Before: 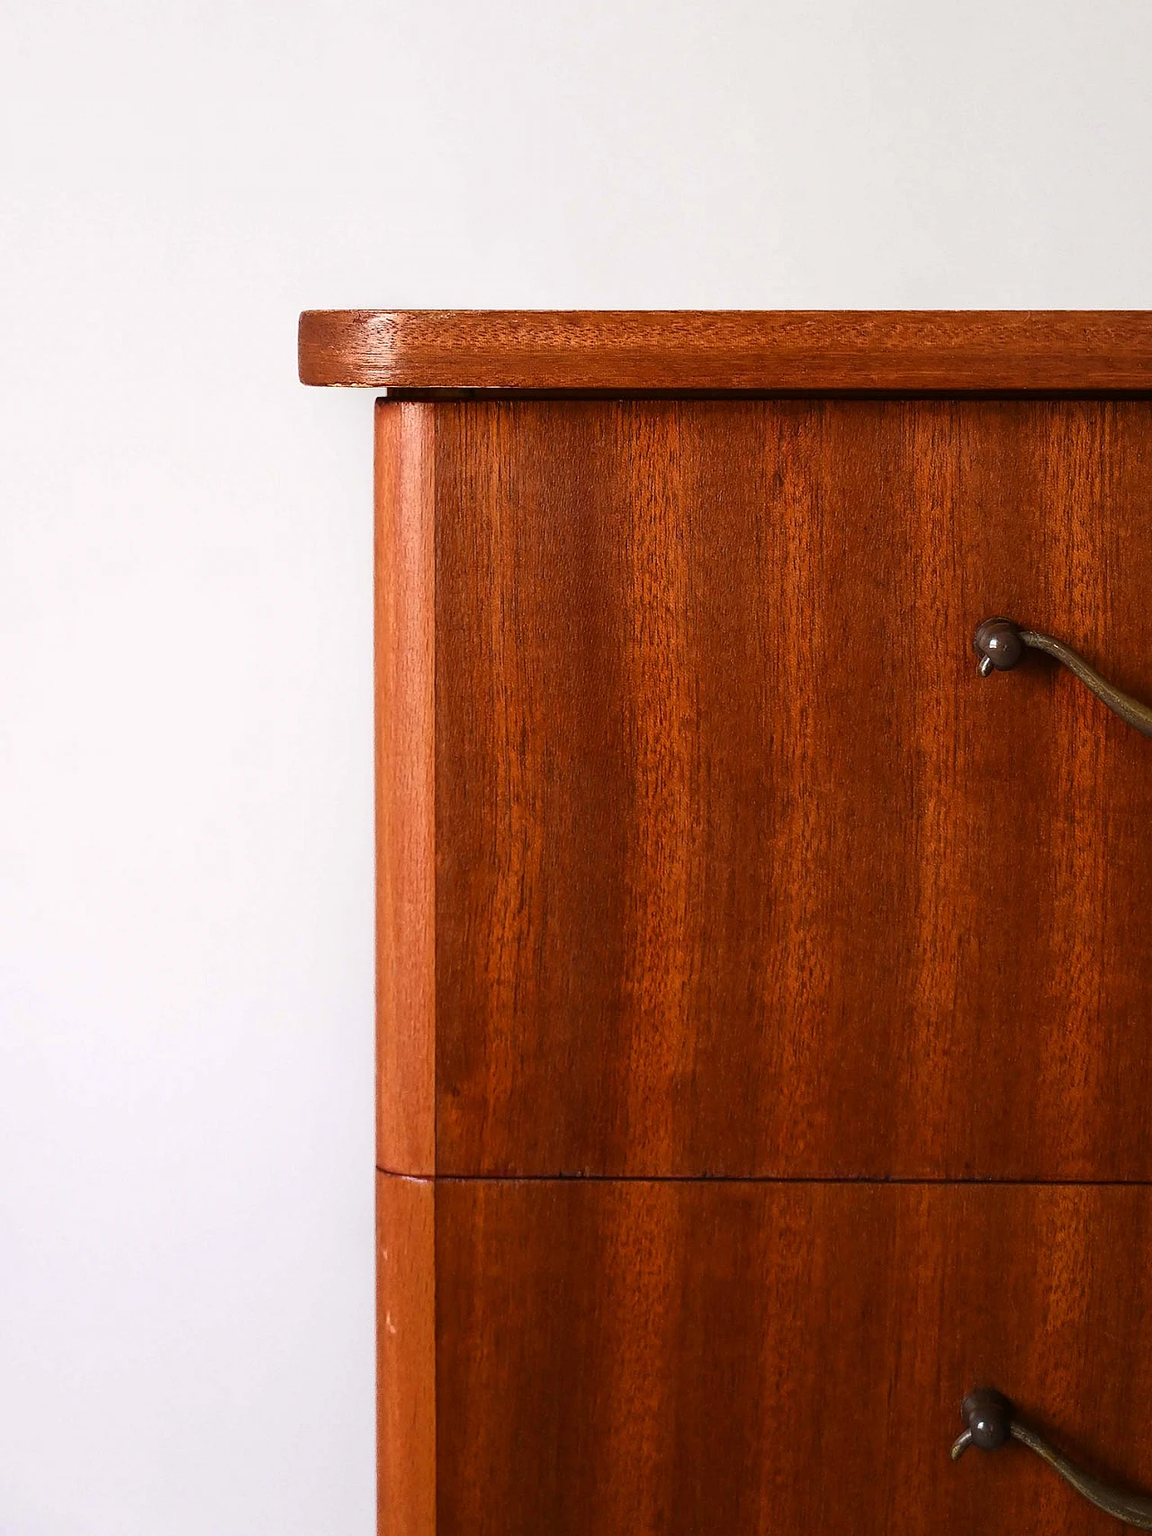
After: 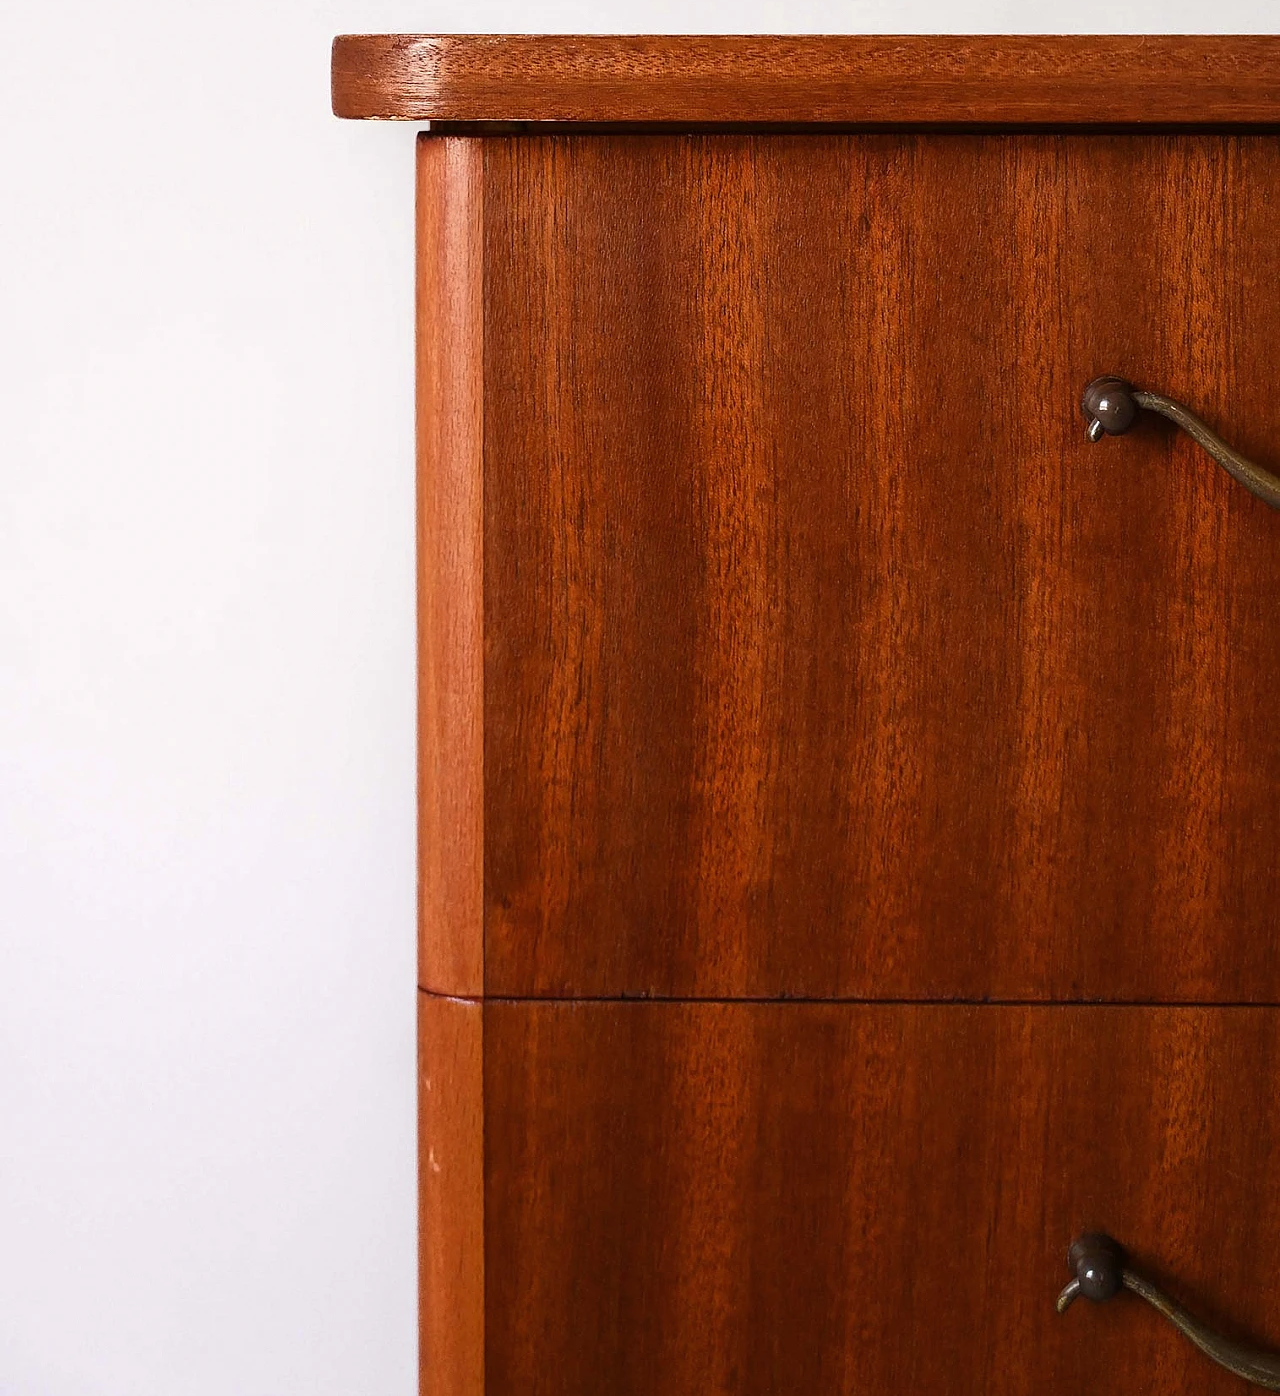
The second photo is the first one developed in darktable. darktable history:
crop and rotate: top 18.182%
color zones: curves: ch0 [(0.068, 0.464) (0.25, 0.5) (0.48, 0.508) (0.75, 0.536) (0.886, 0.476) (0.967, 0.456)]; ch1 [(0.066, 0.456) (0.25, 0.5) (0.616, 0.508) (0.746, 0.56) (0.934, 0.444)]
